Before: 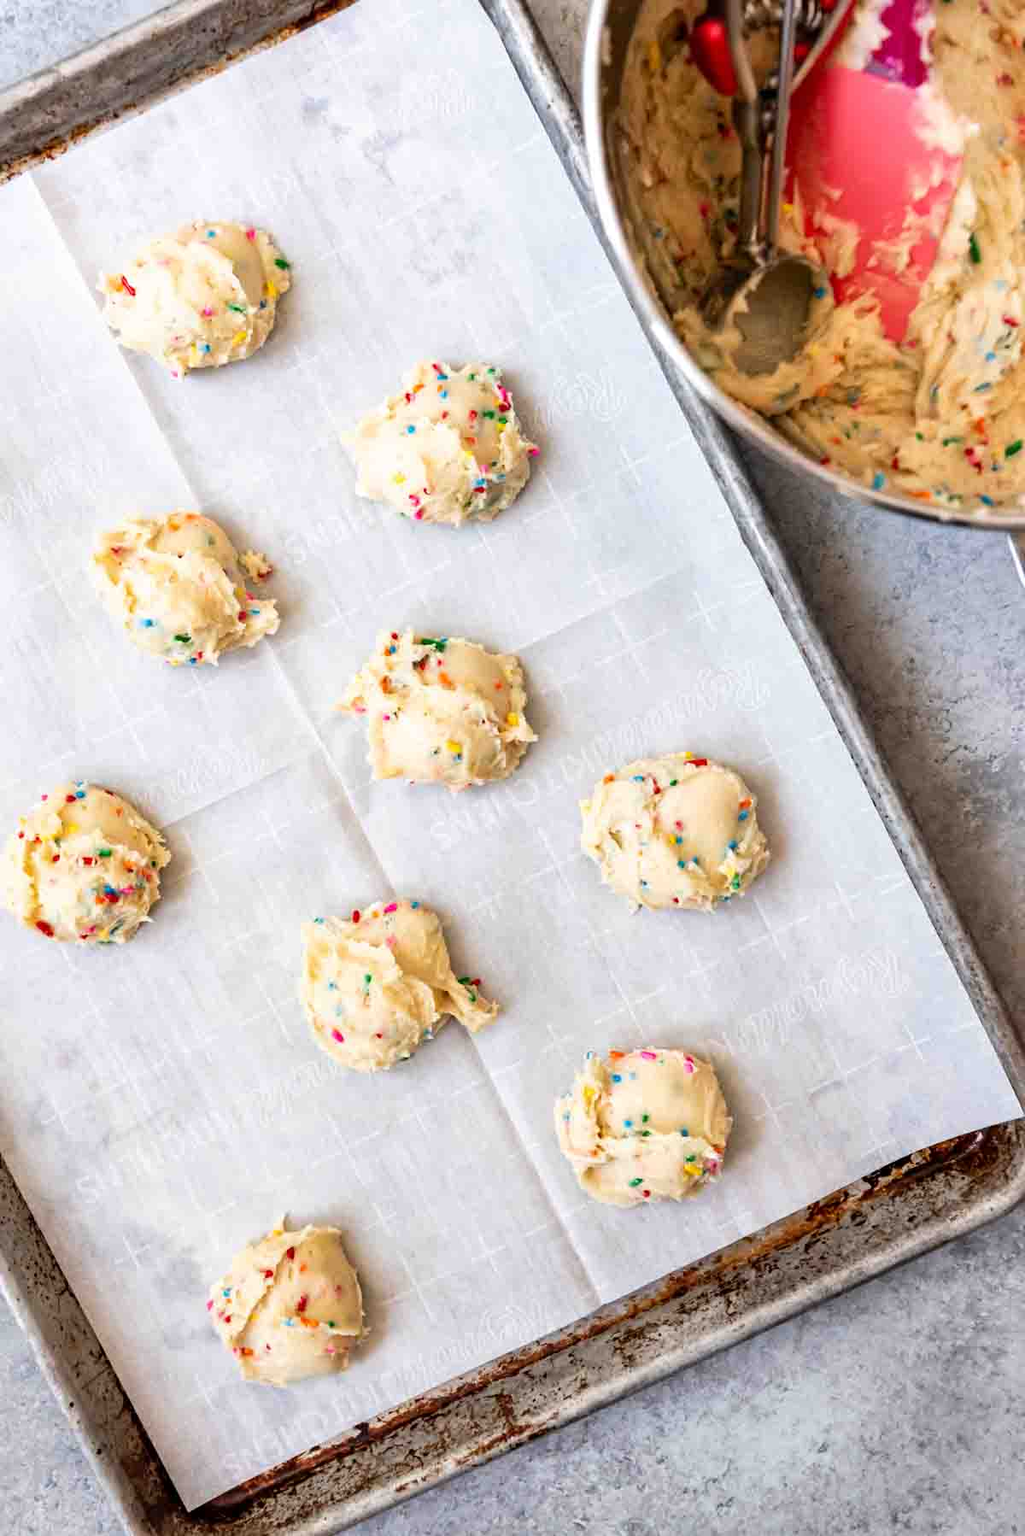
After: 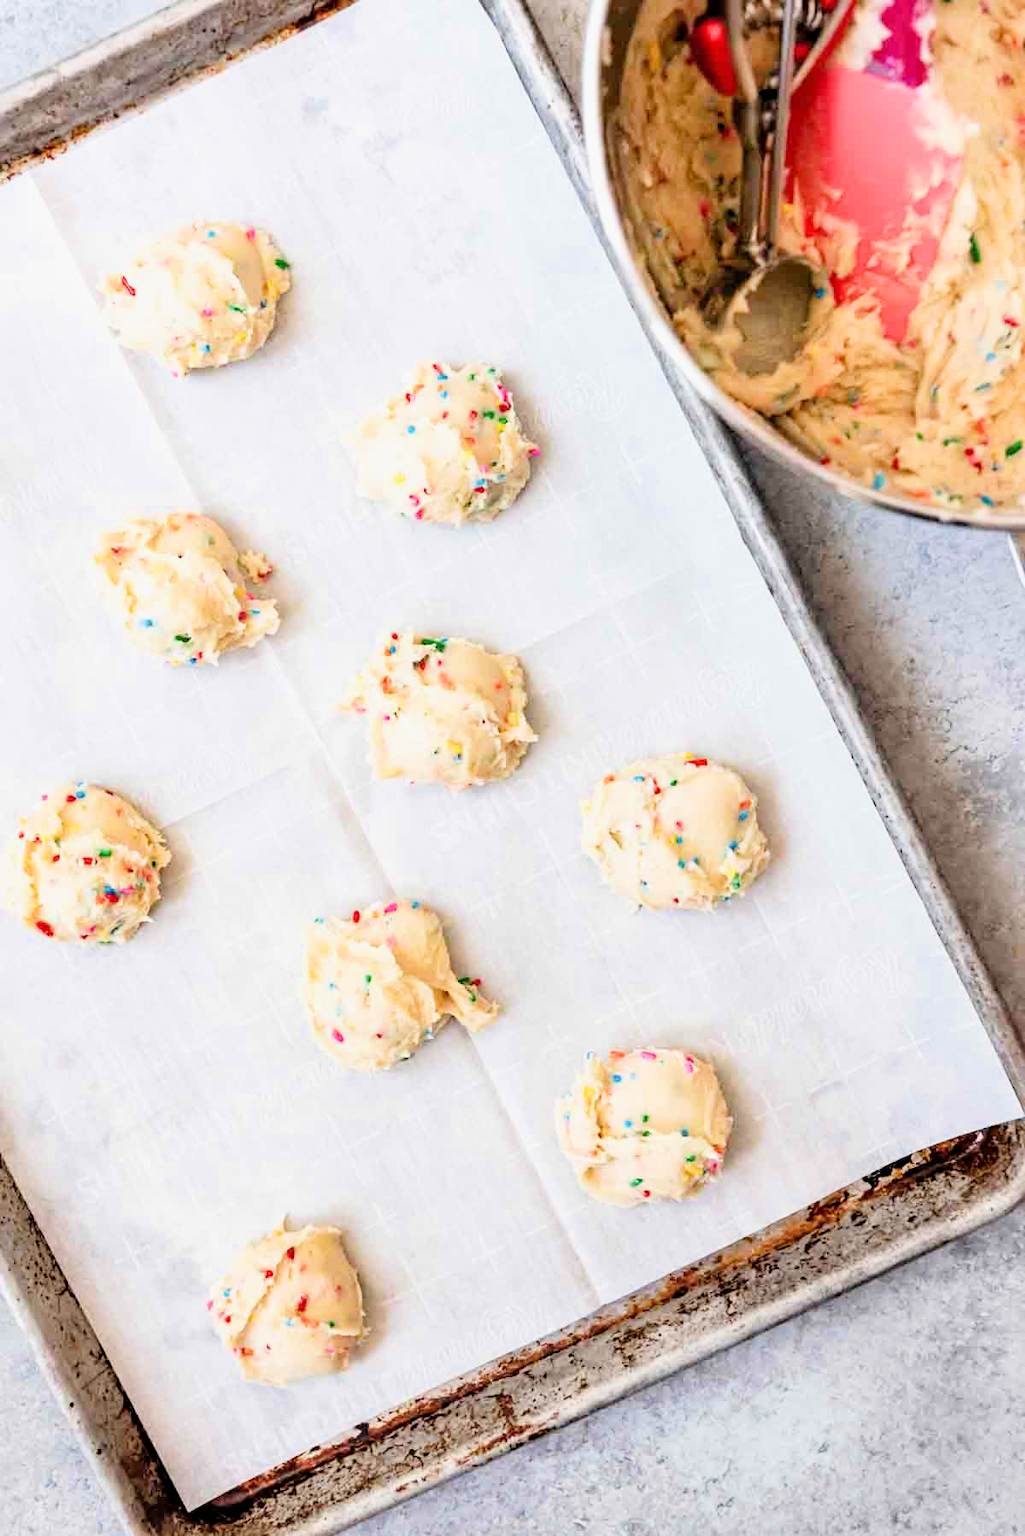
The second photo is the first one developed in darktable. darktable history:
exposure: exposure 1 EV, compensate highlight preservation false
filmic rgb: black relative exposure -4.88 EV, white relative exposure 4.01 EV, threshold 5.94 EV, hardness 2.8, contrast in shadows safe, enable highlight reconstruction true
color zones: mix -123.57%
